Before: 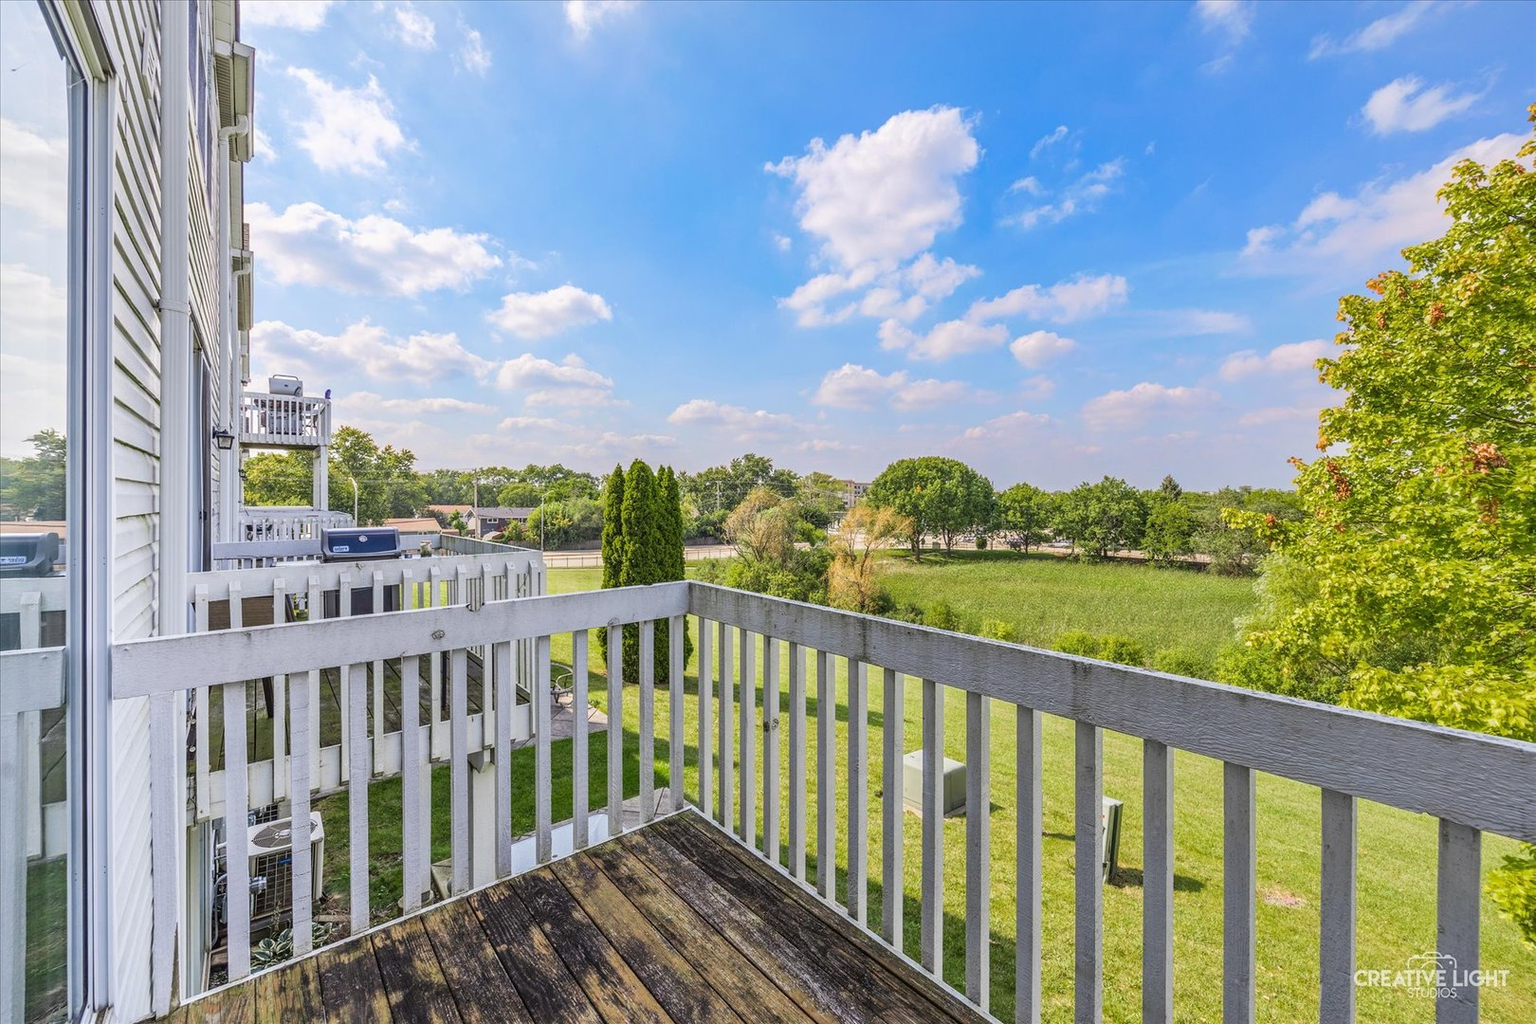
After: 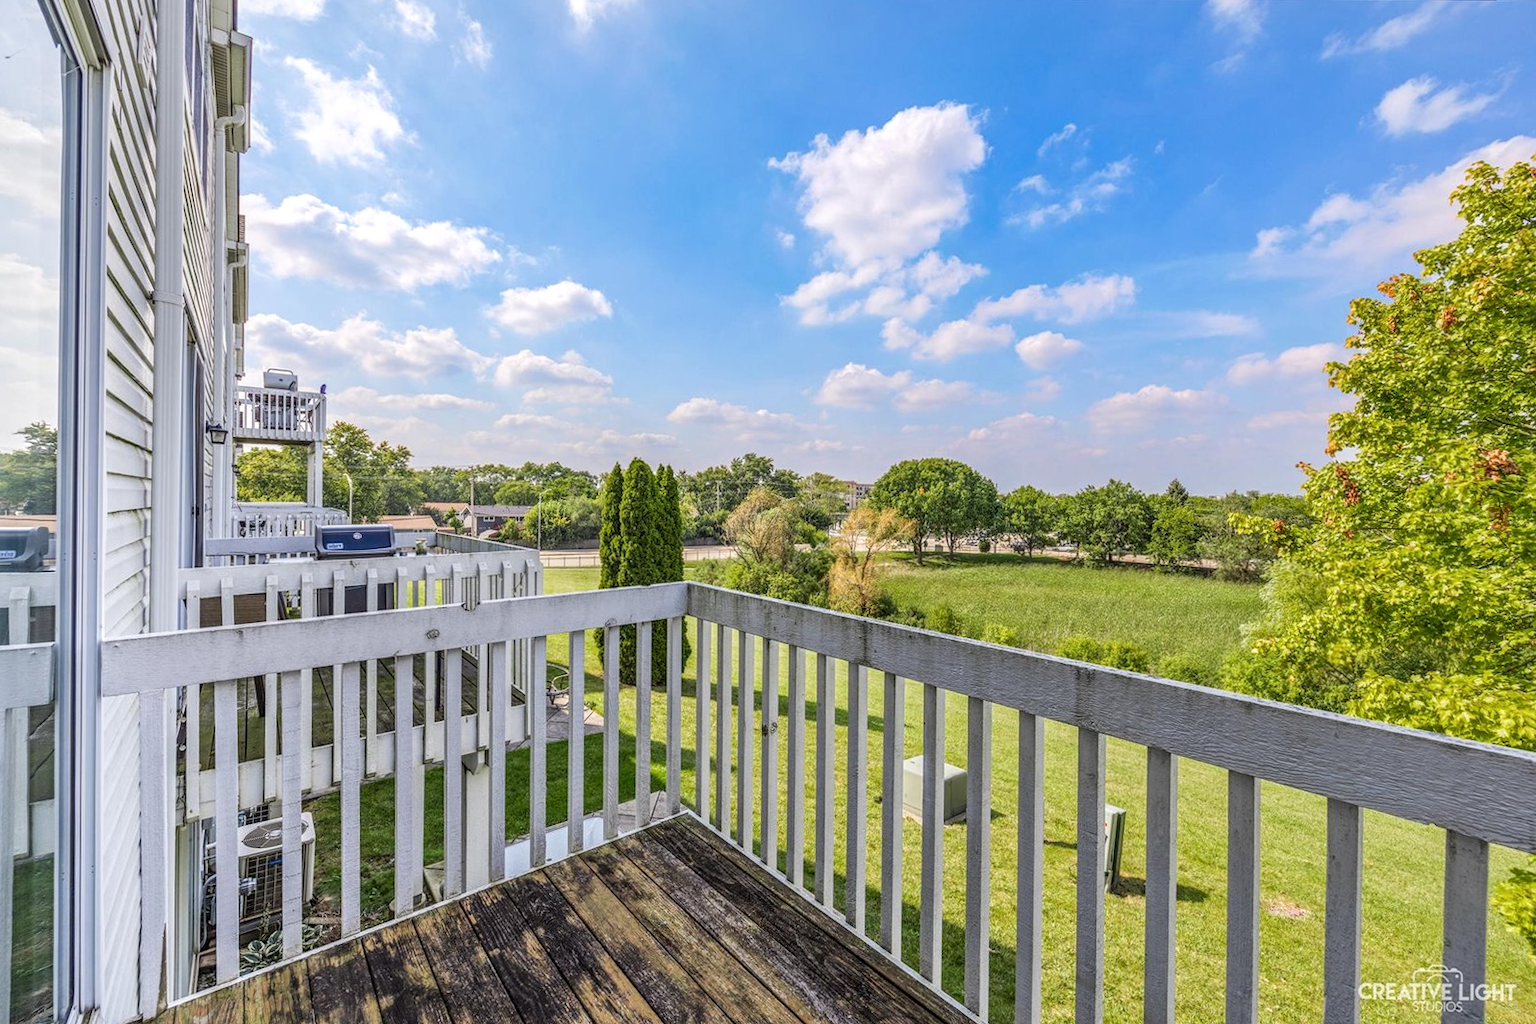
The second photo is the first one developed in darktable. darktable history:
crop and rotate: angle -0.531°
local contrast: on, module defaults
